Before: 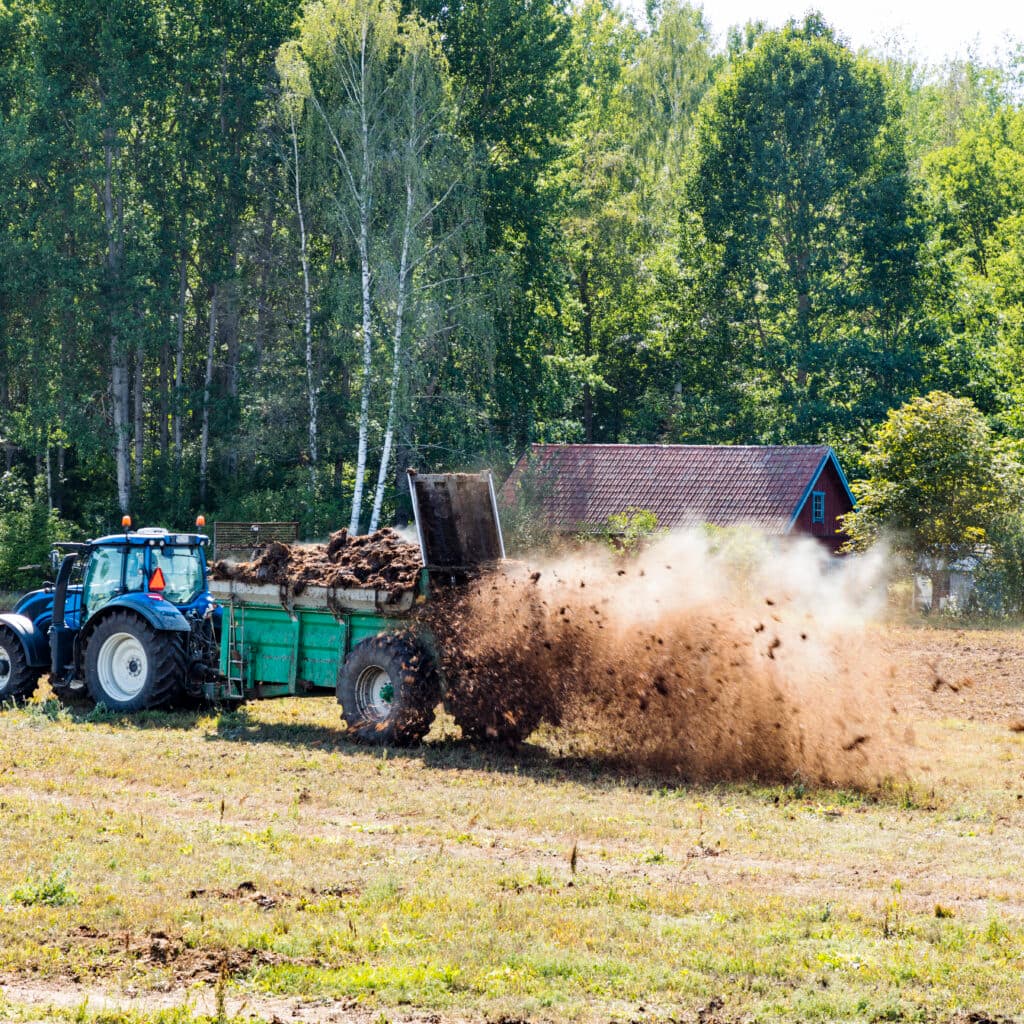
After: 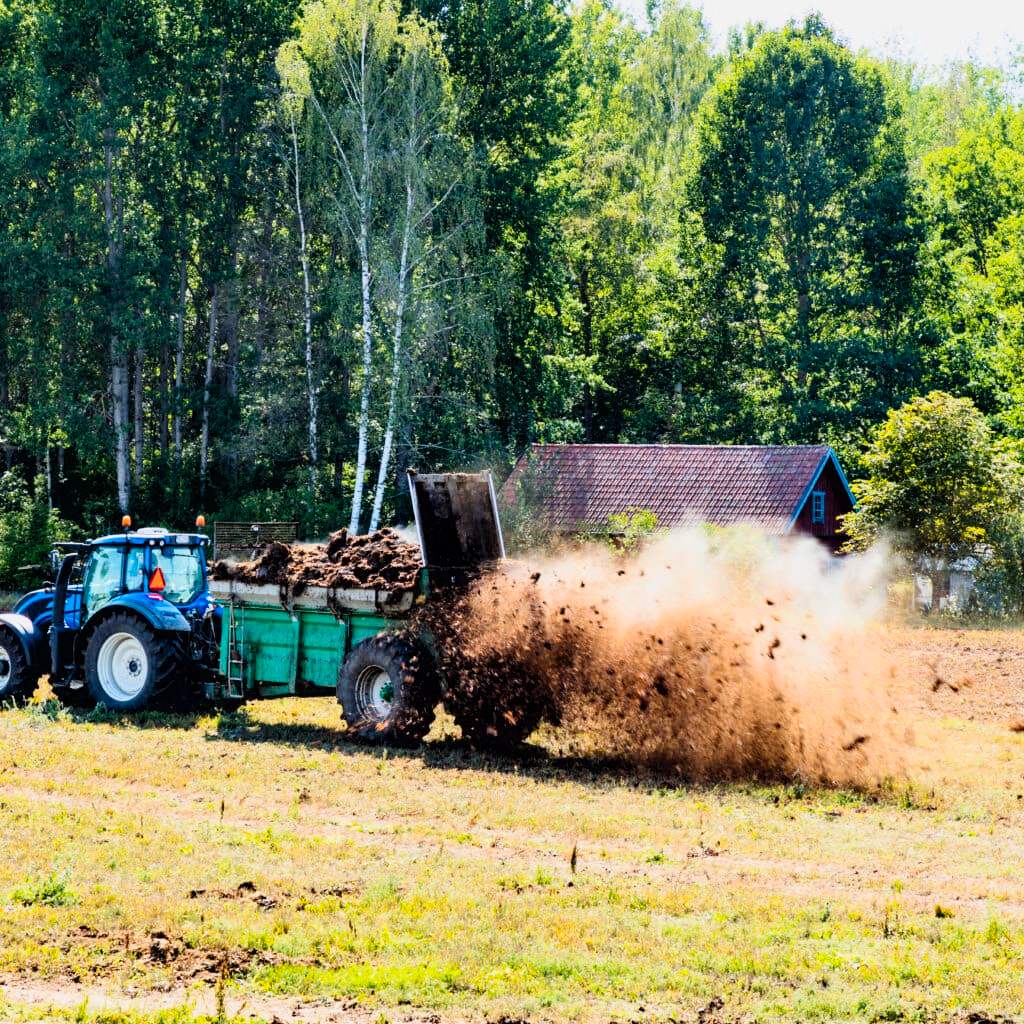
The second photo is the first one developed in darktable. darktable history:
exposure: black level correction 0.011, exposure -0.475 EV, compensate highlight preservation false
contrast brightness saturation: contrast 0.238, brightness 0.258, saturation 0.385
filmic rgb: black relative exposure -12.66 EV, white relative exposure 2.8 EV, target black luminance 0%, hardness 8.55, latitude 70.49%, contrast 1.136, shadows ↔ highlights balance -0.866%, color science v5 (2021), iterations of high-quality reconstruction 10, contrast in shadows safe, contrast in highlights safe
